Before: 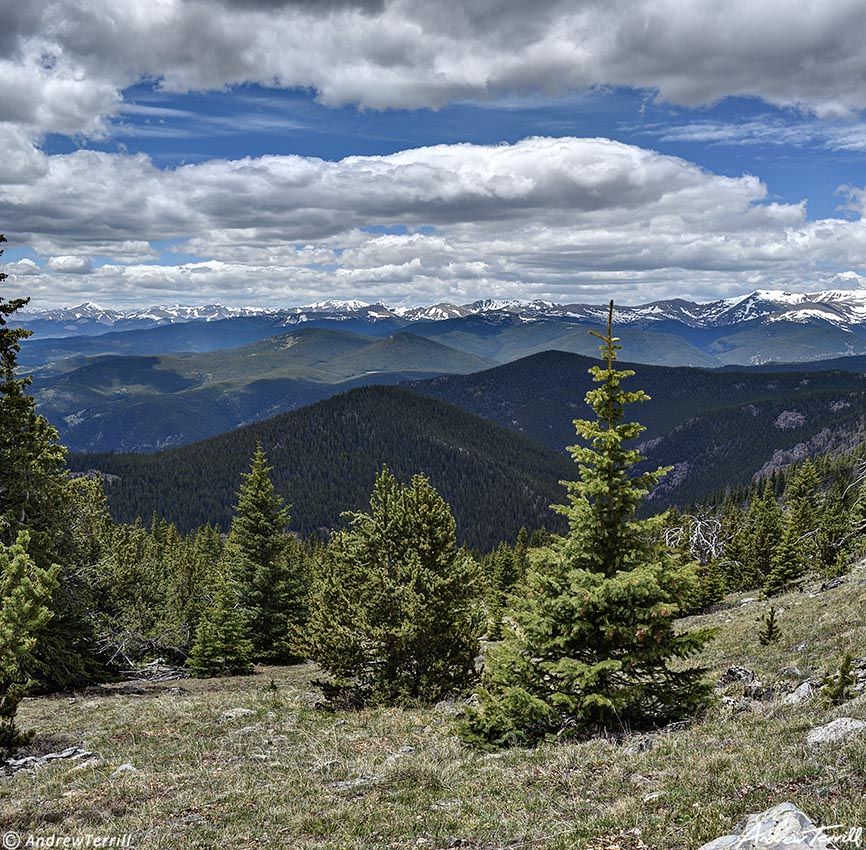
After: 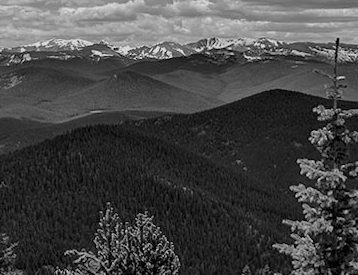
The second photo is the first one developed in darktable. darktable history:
crop: left 31.751%, top 32.172%, right 27.8%, bottom 35.83%
shadows and highlights: shadows 24.5, highlights -78.15, soften with gaussian
rotate and perspective: lens shift (vertical) 0.048, lens shift (horizontal) -0.024, automatic cropping off
color balance rgb: shadows lift › luminance -7.7%, shadows lift › chroma 2.13%, shadows lift › hue 165.27°, power › luminance -7.77%, power › chroma 1.34%, power › hue 330.55°, highlights gain › luminance -33.33%, highlights gain › chroma 5.68%, highlights gain › hue 217.2°, global offset › luminance -0.33%, global offset › chroma 0.11%, global offset › hue 165.27°, perceptual saturation grading › global saturation 27.72%, perceptual saturation grading › highlights -25%, perceptual saturation grading › mid-tones 25%, perceptual saturation grading › shadows 50%
monochrome: on, module defaults
